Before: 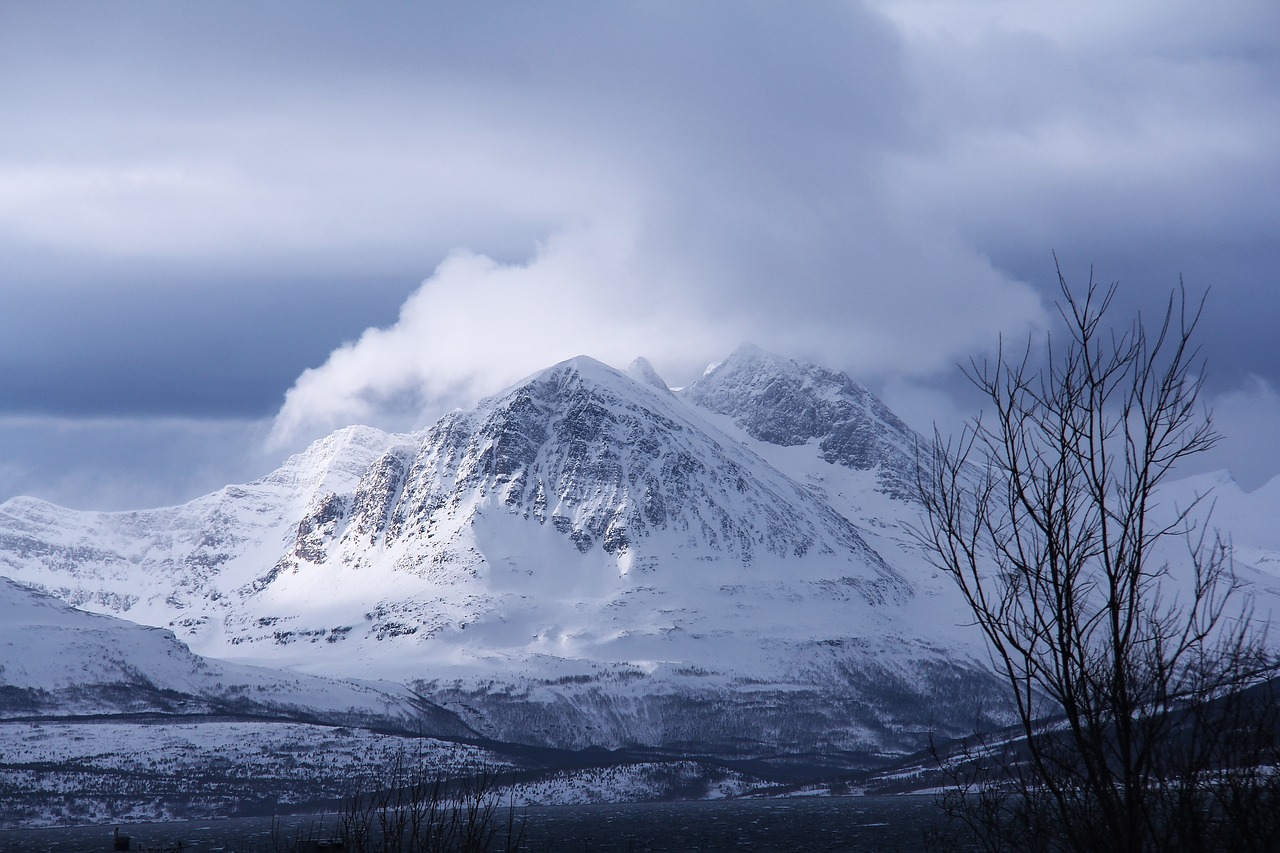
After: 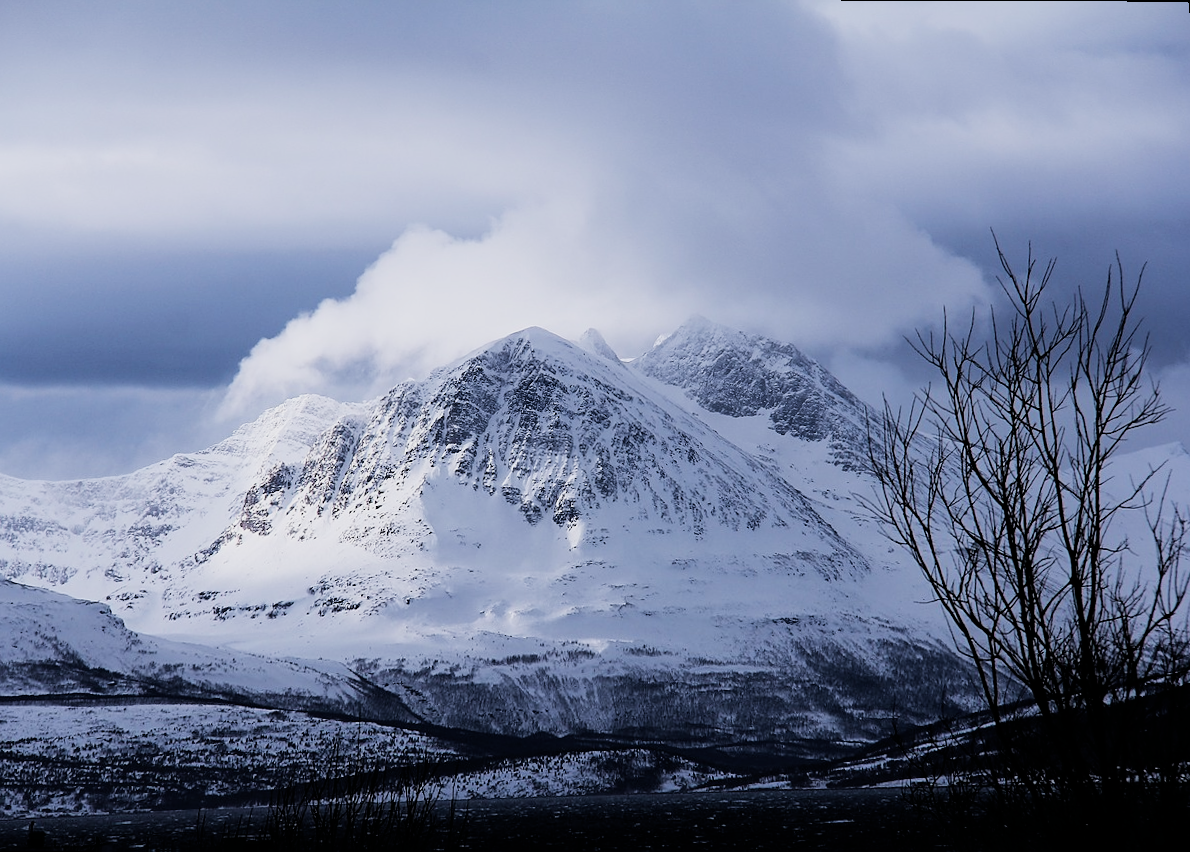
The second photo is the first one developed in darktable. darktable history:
sharpen: amount 0.2
rotate and perspective: rotation 0.215°, lens shift (vertical) -0.139, crop left 0.069, crop right 0.939, crop top 0.002, crop bottom 0.996
filmic rgb: black relative exposure -5 EV, white relative exposure 3.5 EV, hardness 3.19, contrast 1.3, highlights saturation mix -50%
